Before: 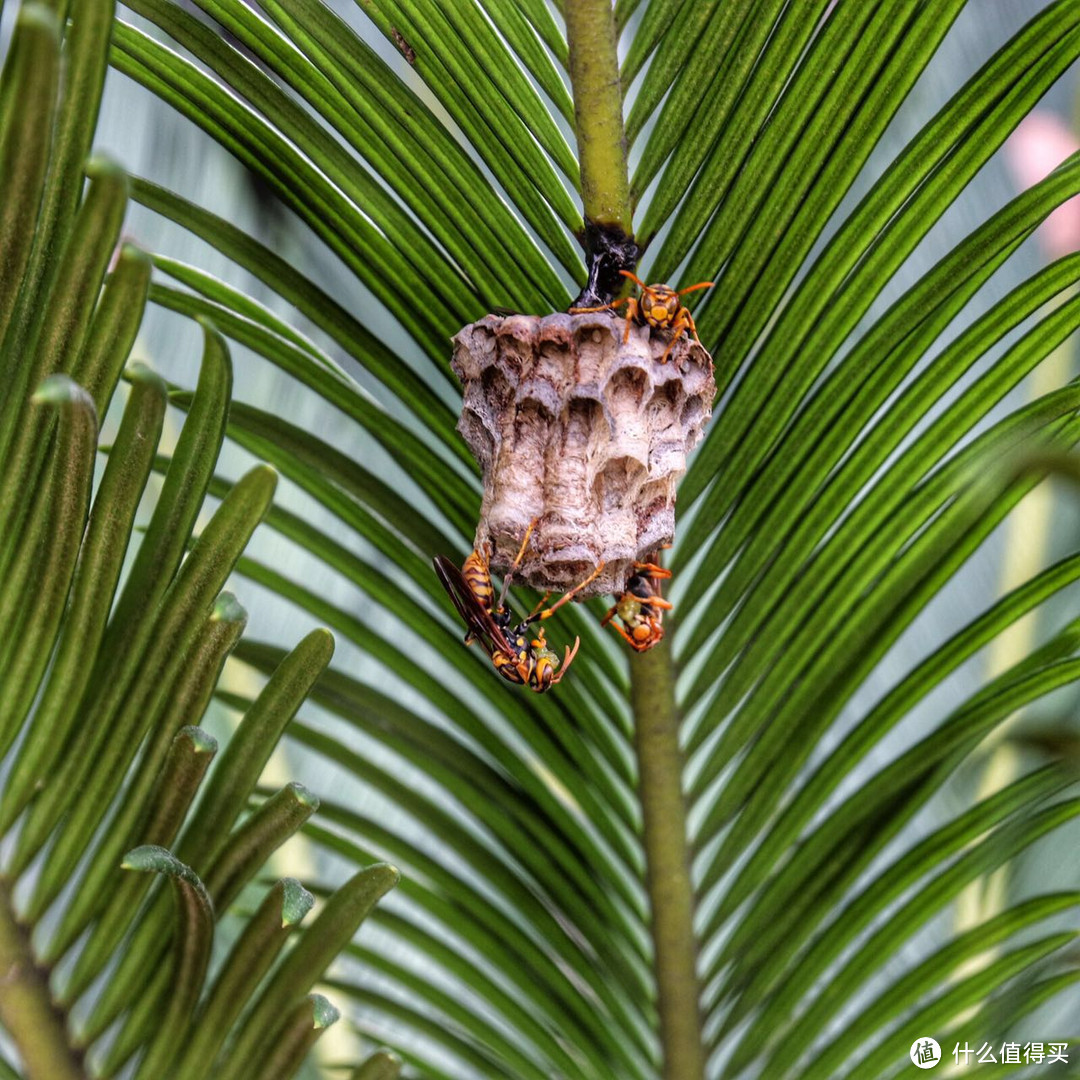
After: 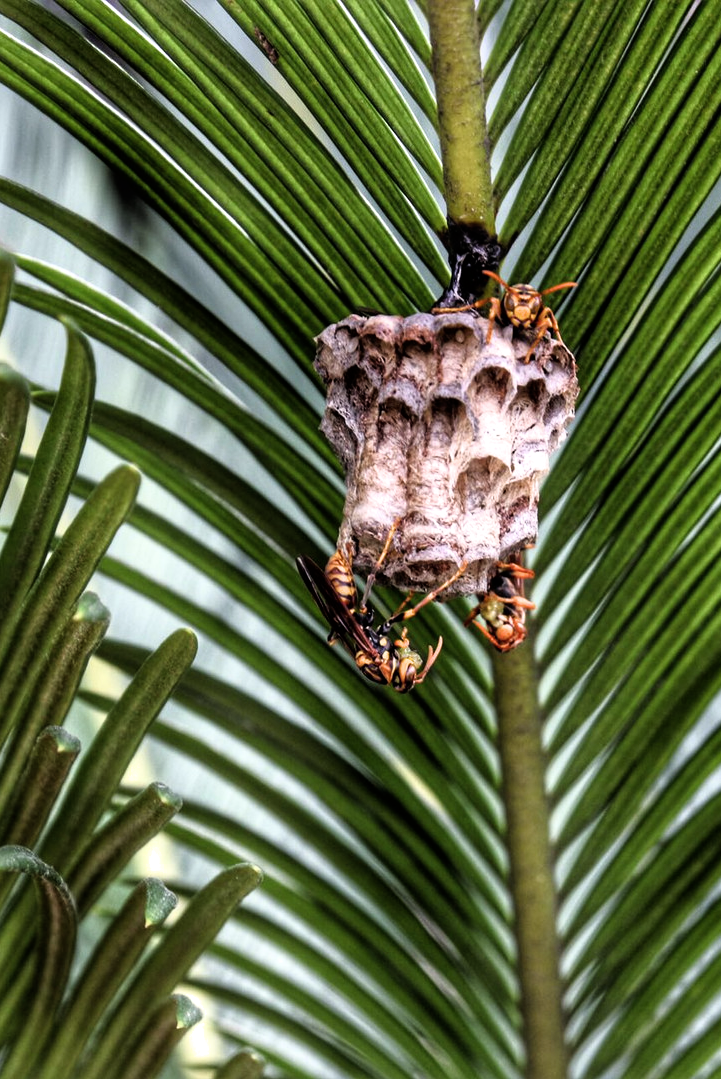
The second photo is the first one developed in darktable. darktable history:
crop and rotate: left 12.74%, right 20.414%
contrast brightness saturation: saturation -0.056
filmic rgb: black relative exposure -8.01 EV, white relative exposure 2.19 EV, hardness 6.97
